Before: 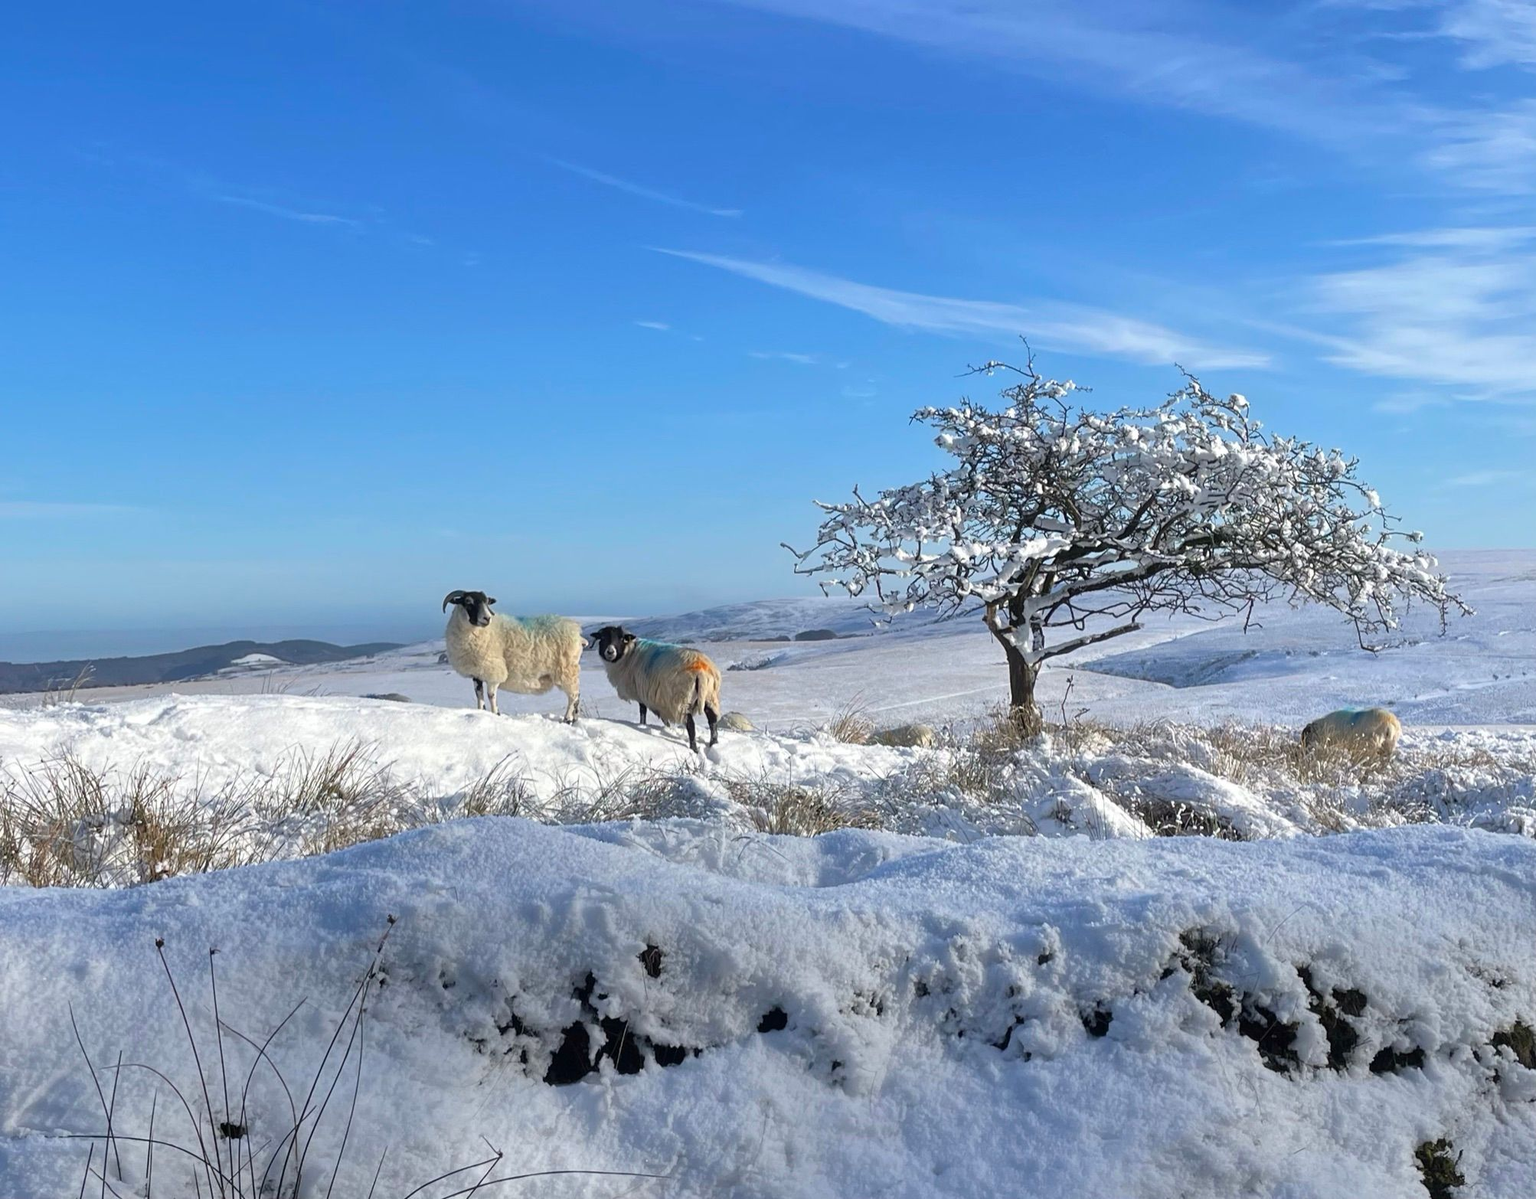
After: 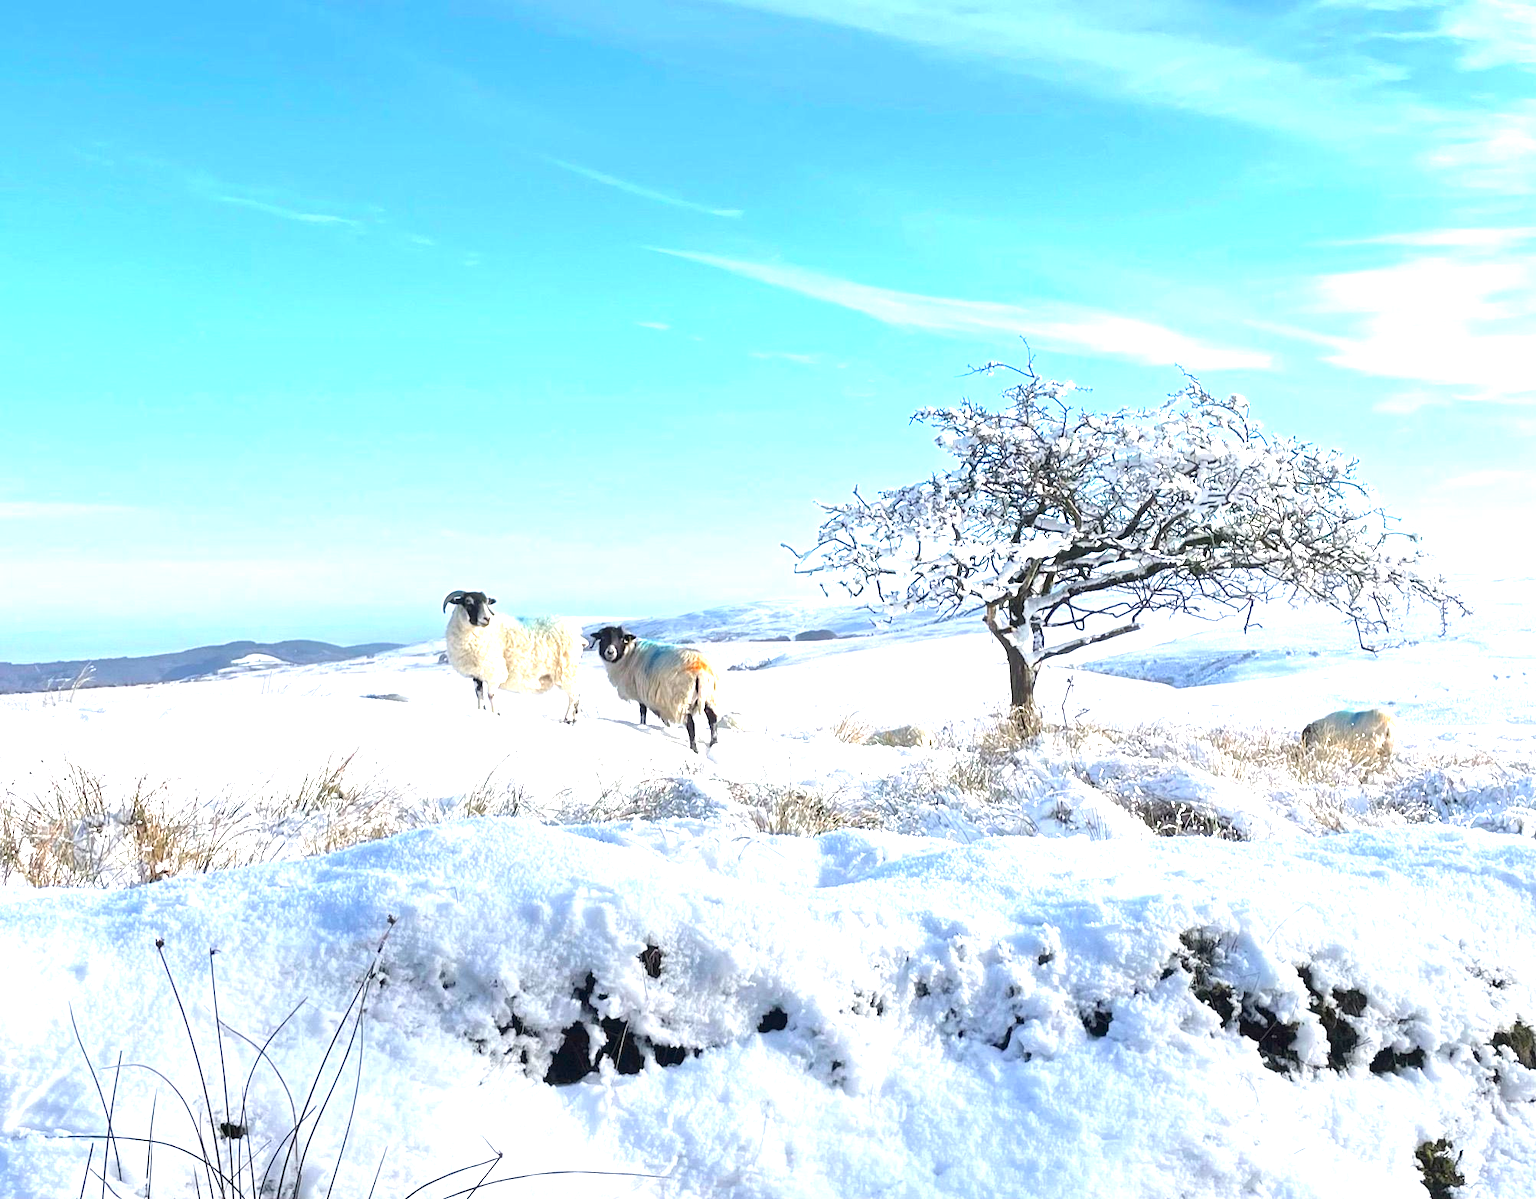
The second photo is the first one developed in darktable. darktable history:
exposure: black level correction 0, exposure 1.698 EV, compensate highlight preservation false
